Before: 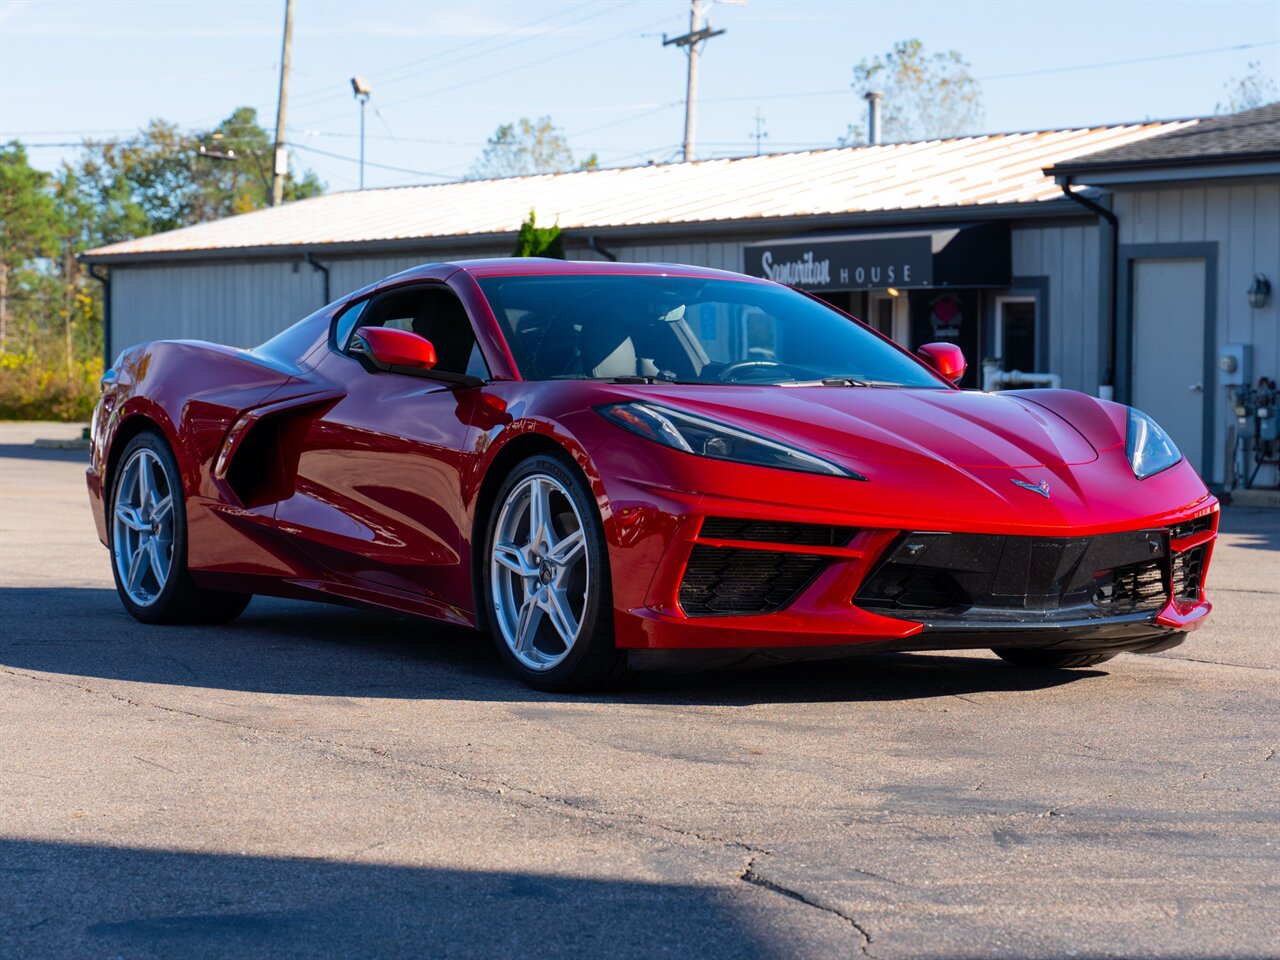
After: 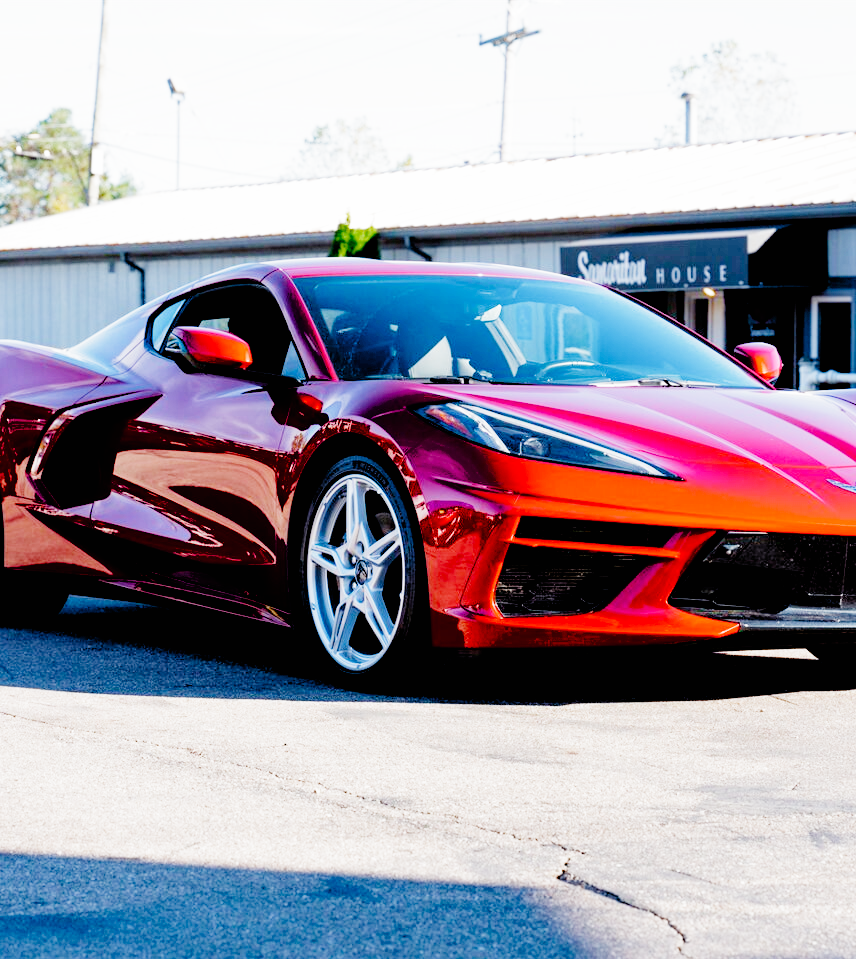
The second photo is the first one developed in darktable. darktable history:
filmic rgb: black relative exposure -4.22 EV, white relative exposure 5.12 EV, hardness 2.14, contrast 1.17, add noise in highlights 0.002, preserve chrominance no, color science v3 (2019), use custom middle-gray values true, contrast in highlights soft
exposure: black level correction 0.006, exposure 2.073 EV, compensate highlight preservation false
crop and rotate: left 14.423%, right 18.65%
velvia: strength 9.14%
